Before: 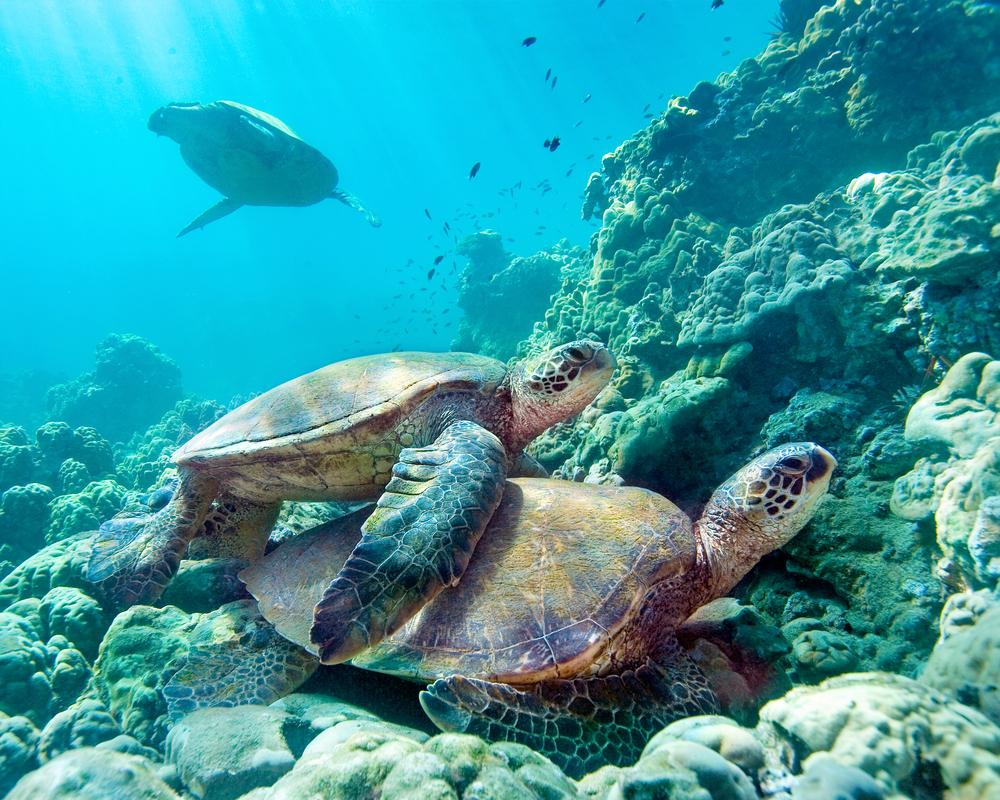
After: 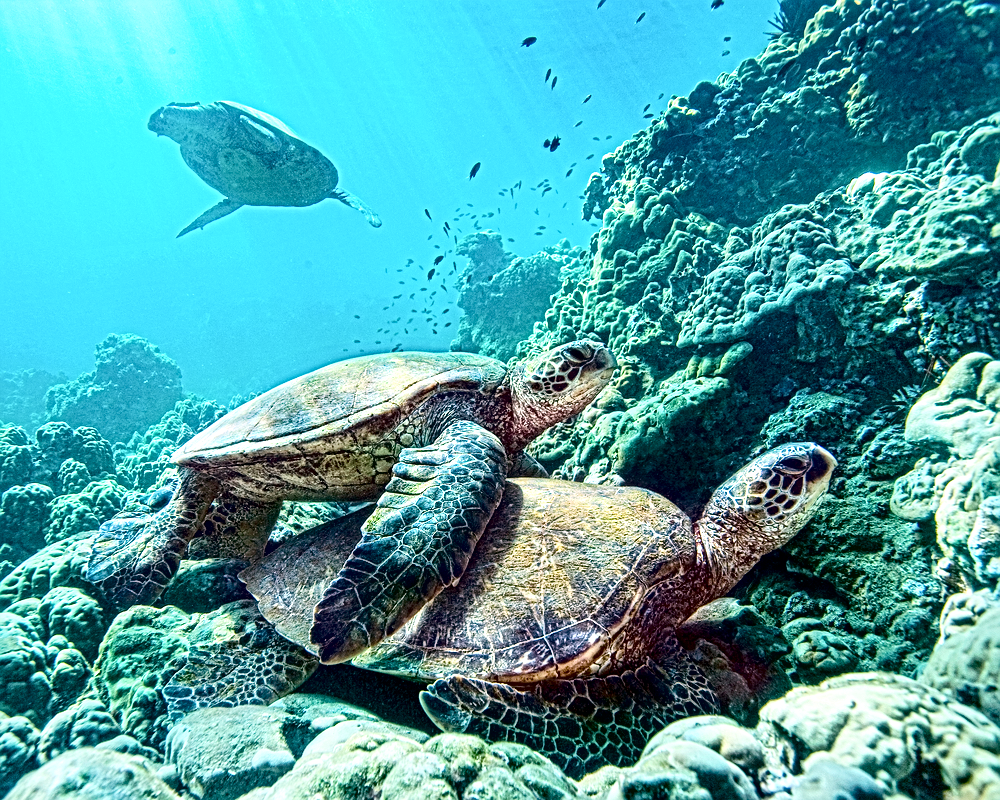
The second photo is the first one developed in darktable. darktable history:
contrast brightness saturation: contrast 0.28
local contrast: mode bilateral grid, contrast 20, coarseness 3, detail 300%, midtone range 0.2
